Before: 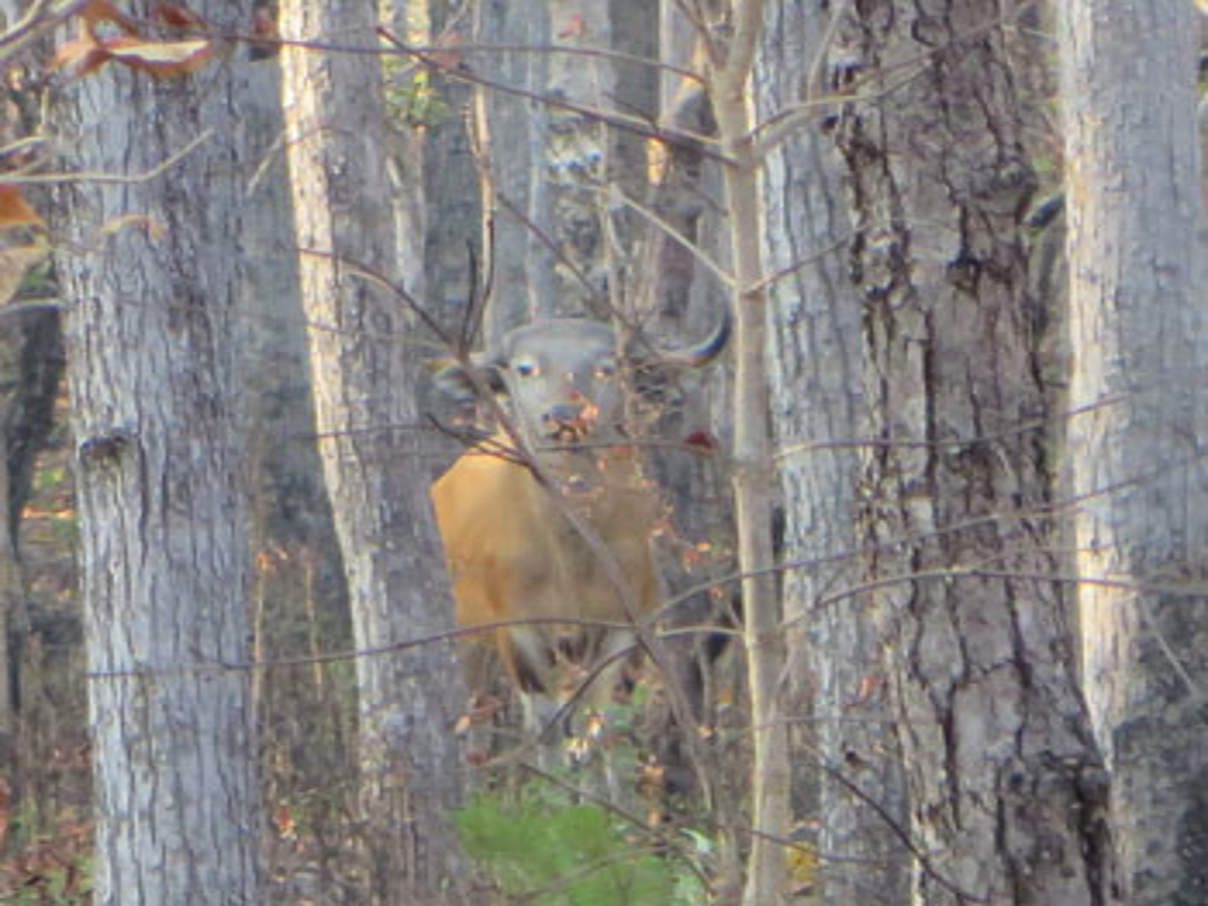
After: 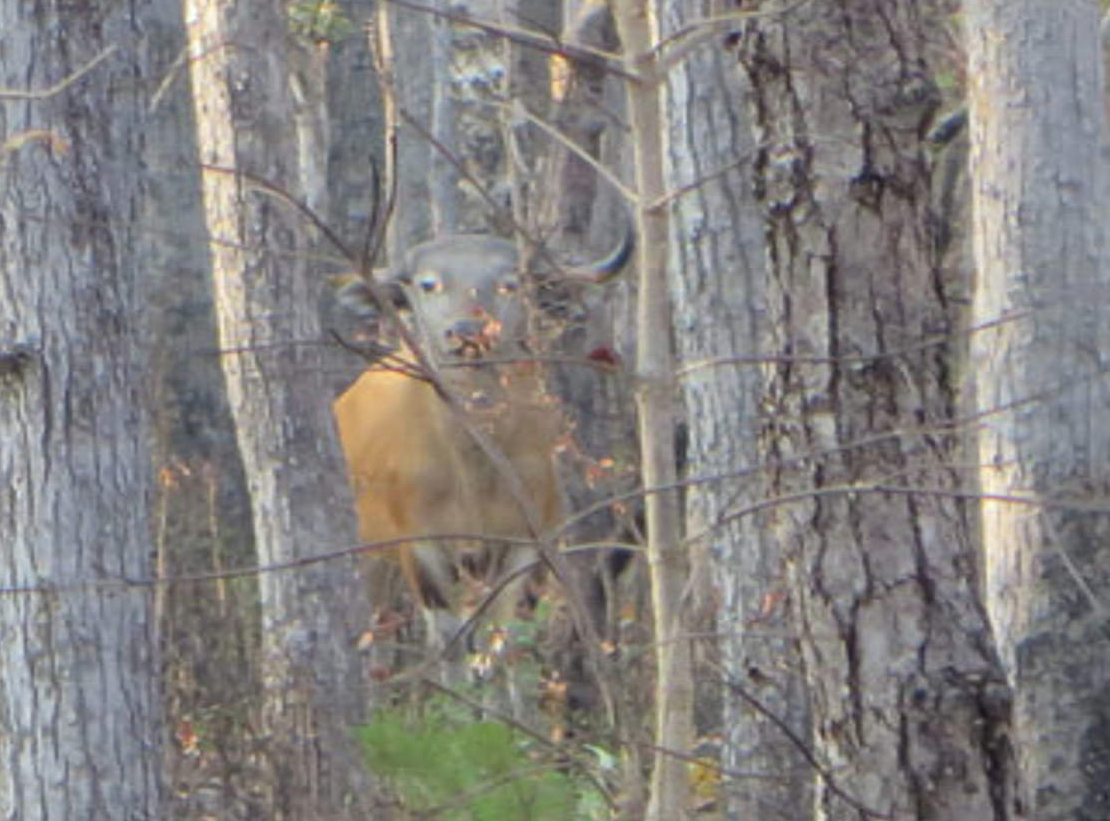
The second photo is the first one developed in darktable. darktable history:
crop and rotate: left 8.075%, top 9.294%
shadows and highlights: radius 336.57, shadows 28.85, soften with gaussian
contrast brightness saturation: saturation -0.063
exposure: compensate highlight preservation false
